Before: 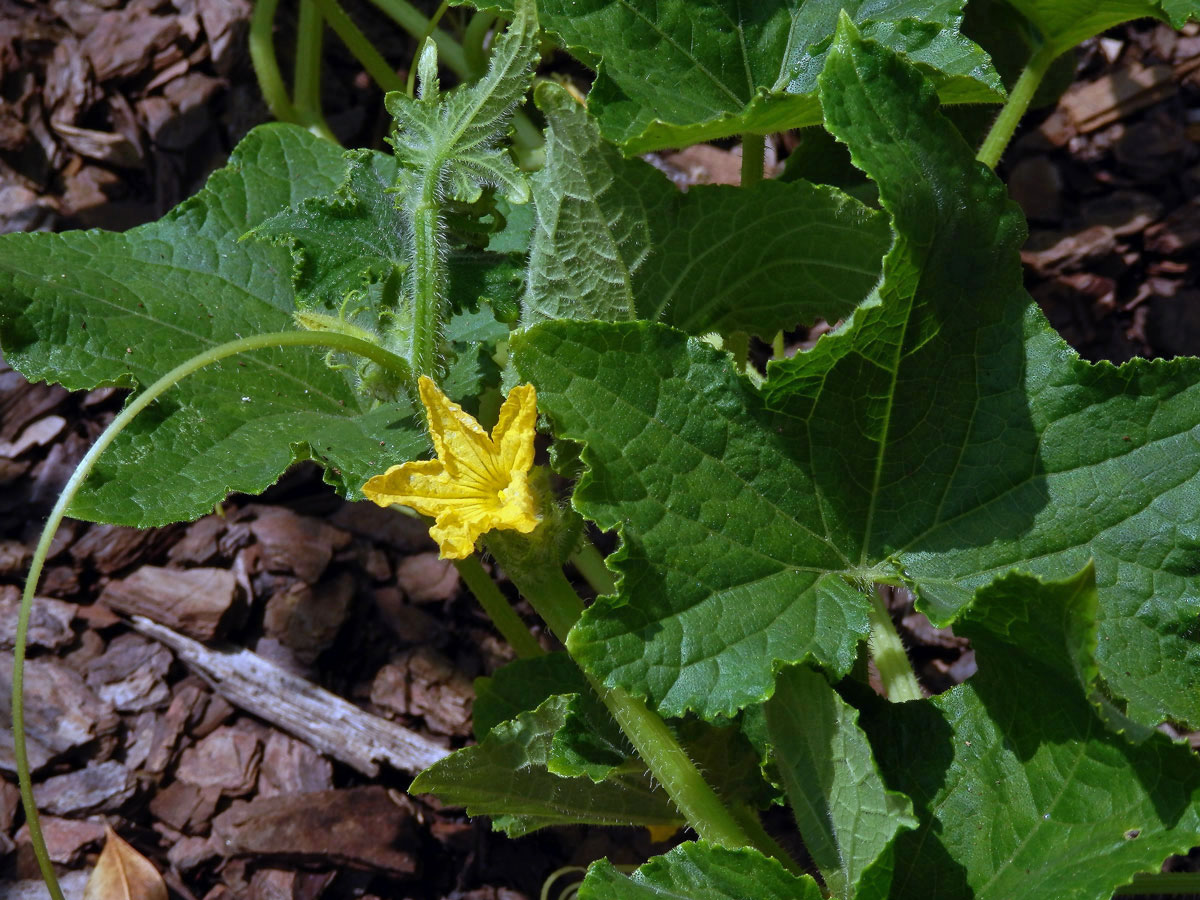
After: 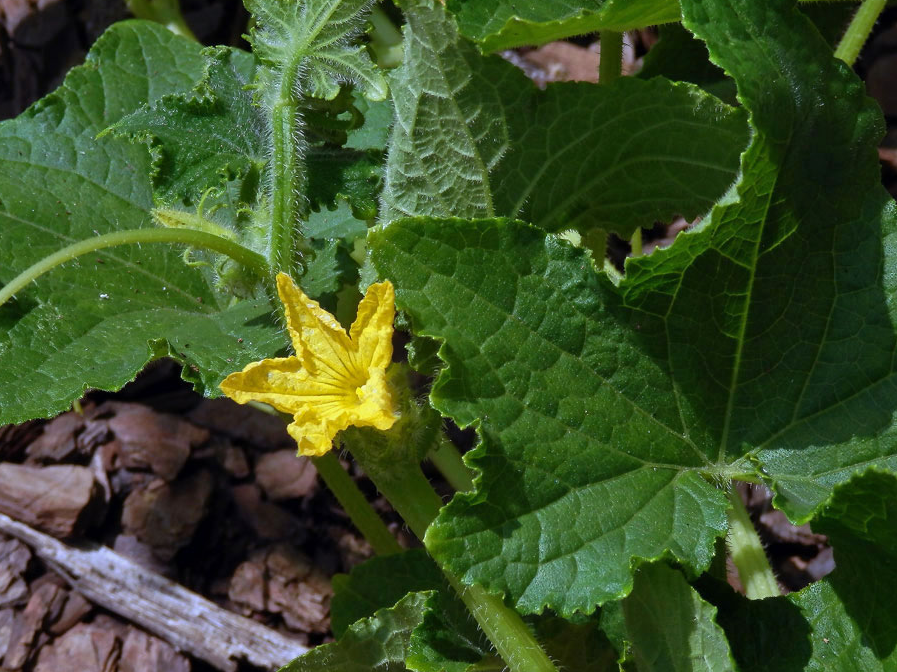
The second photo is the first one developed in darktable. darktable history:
crop and rotate: left 11.876%, top 11.47%, right 13.307%, bottom 13.755%
